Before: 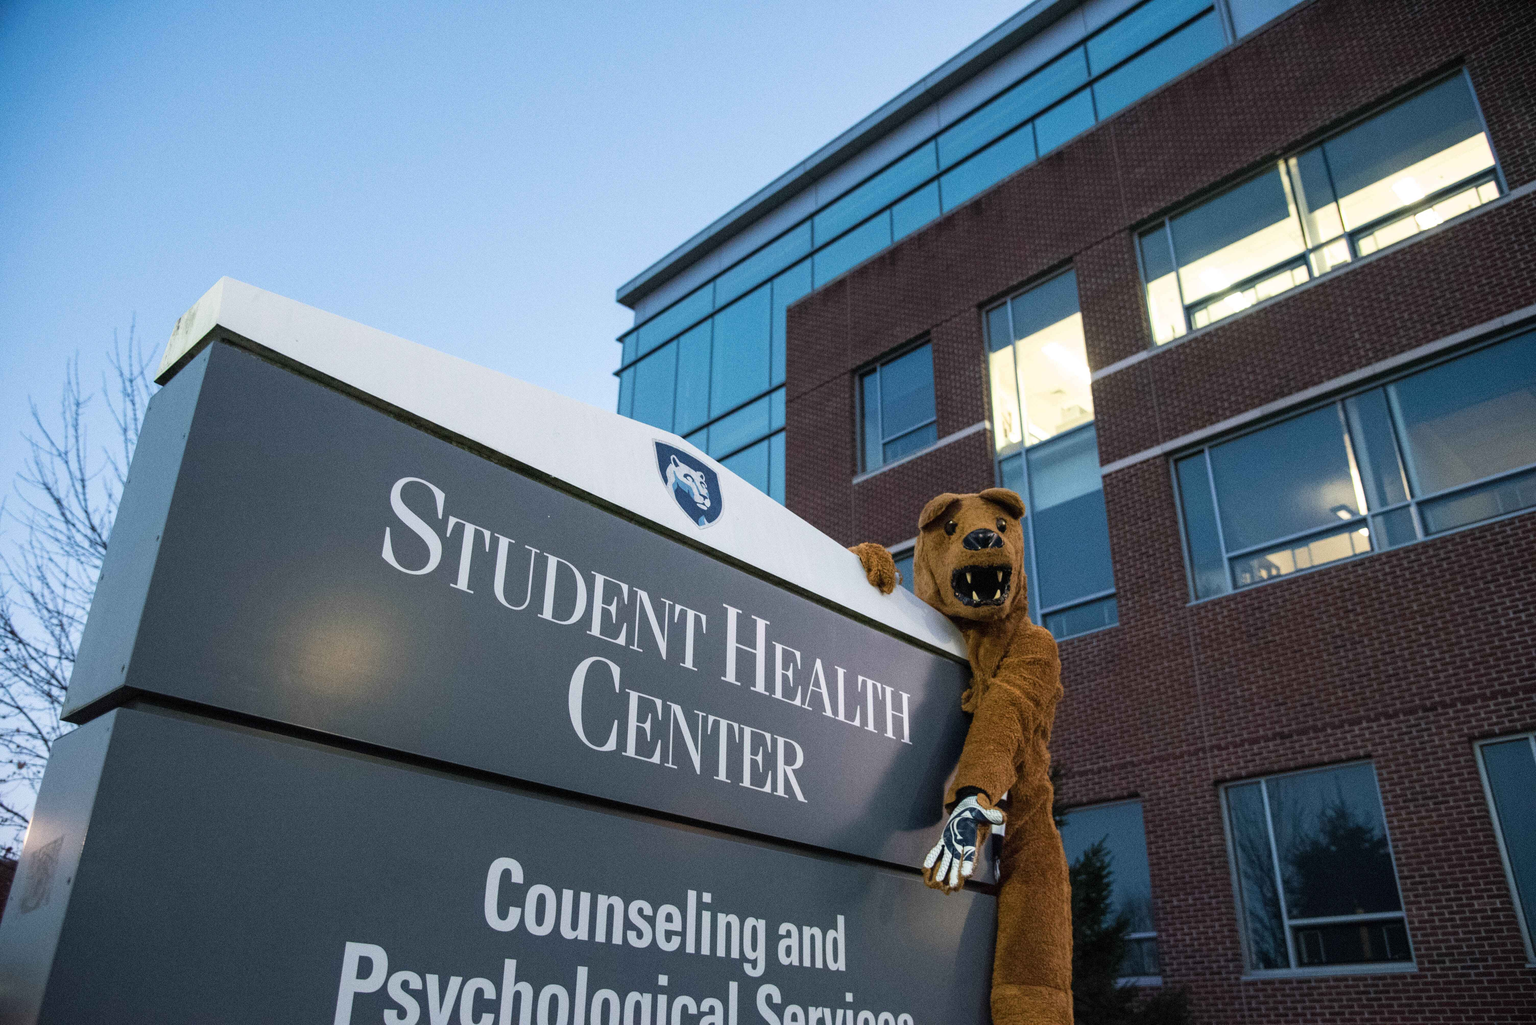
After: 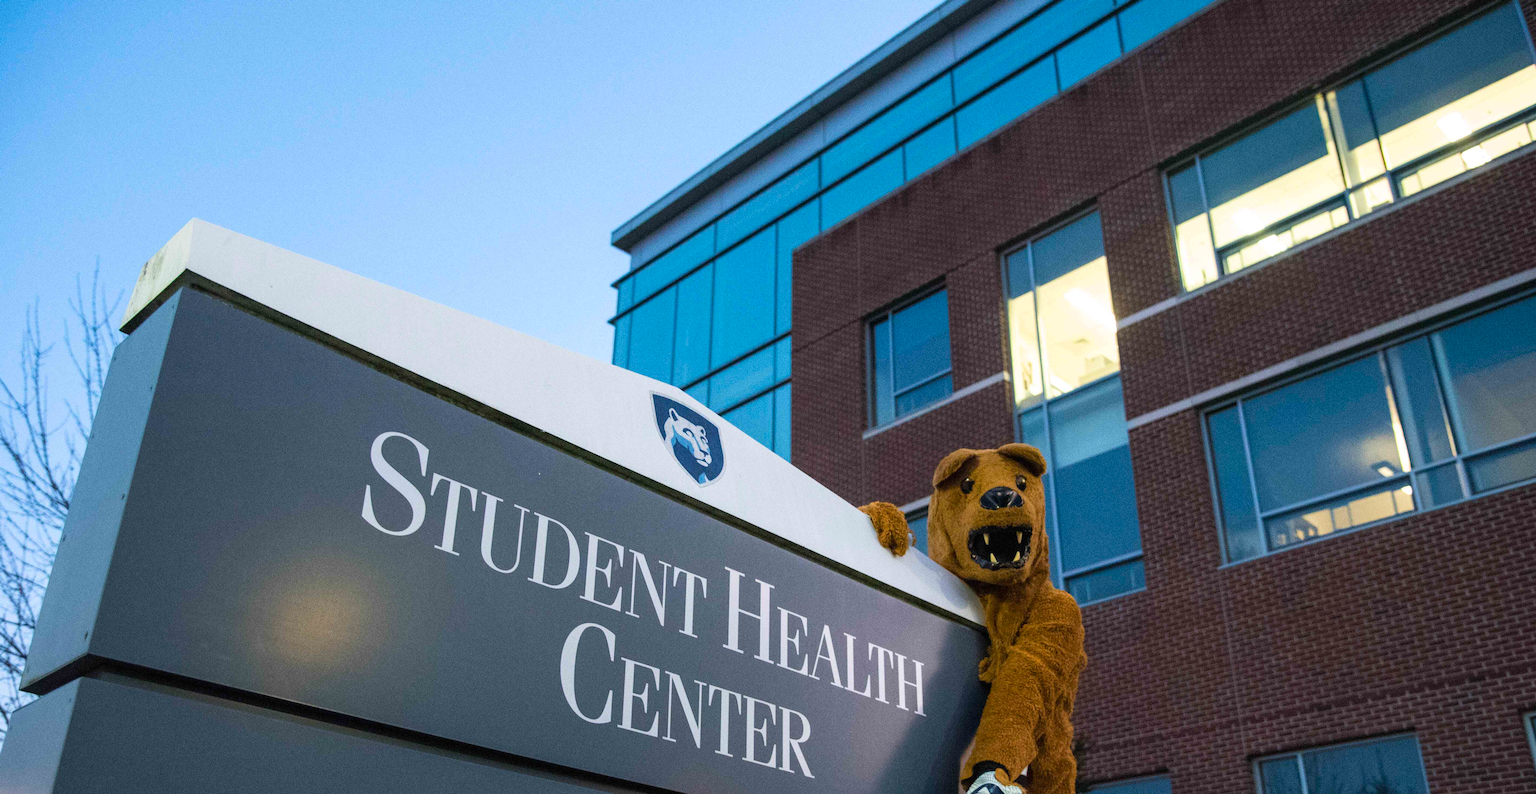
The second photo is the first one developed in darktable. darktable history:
tone equalizer: smoothing diameter 25%, edges refinement/feathering 14.24, preserve details guided filter
crop: left 2.773%, top 7.042%, right 3.265%, bottom 20.195%
color balance rgb: perceptual saturation grading › global saturation 2.642%, global vibrance 44.363%
